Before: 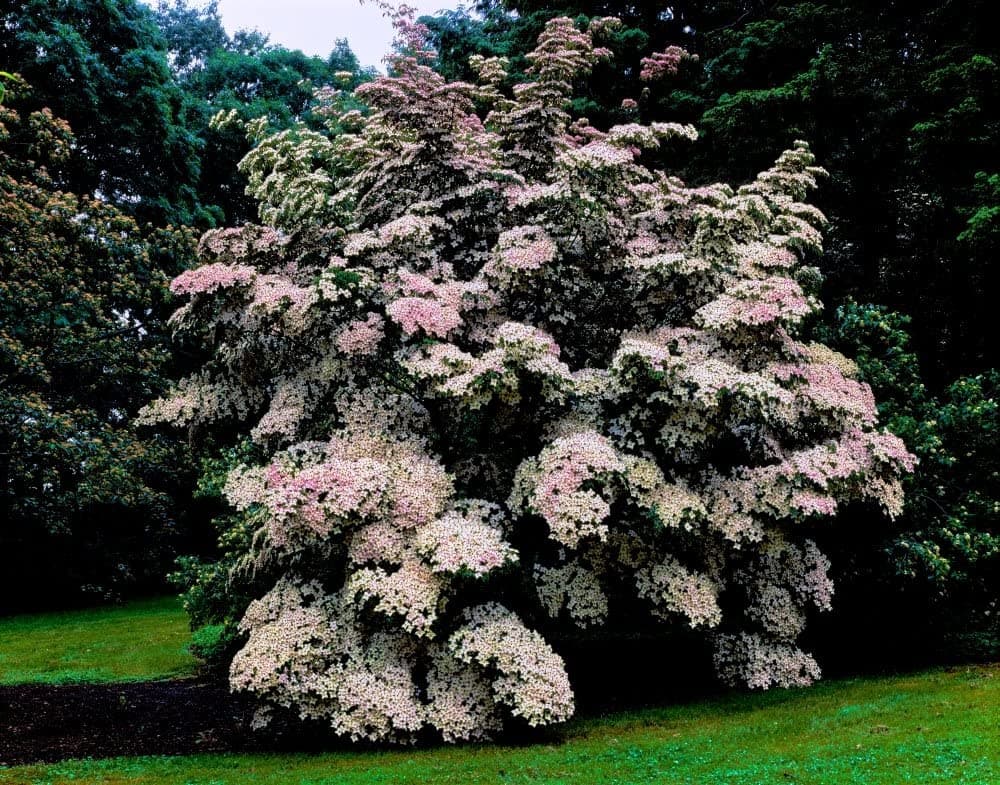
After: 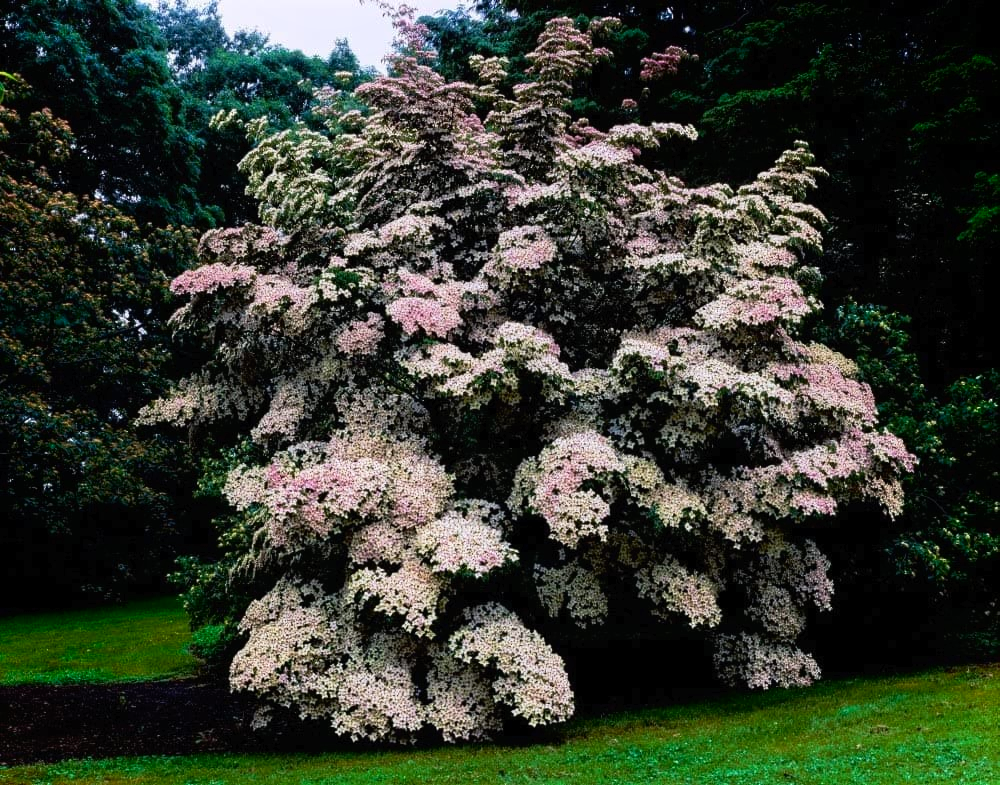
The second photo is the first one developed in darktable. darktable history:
shadows and highlights: shadows -39.39, highlights 64.39, soften with gaussian
tone curve: curves: ch0 [(0, 0) (0.003, 0.013) (0.011, 0.016) (0.025, 0.023) (0.044, 0.036) (0.069, 0.051) (0.1, 0.076) (0.136, 0.107) (0.177, 0.145) (0.224, 0.186) (0.277, 0.246) (0.335, 0.311) (0.399, 0.378) (0.468, 0.462) (0.543, 0.548) (0.623, 0.636) (0.709, 0.728) (0.801, 0.816) (0.898, 0.9) (1, 1)], color space Lab, independent channels, preserve colors none
